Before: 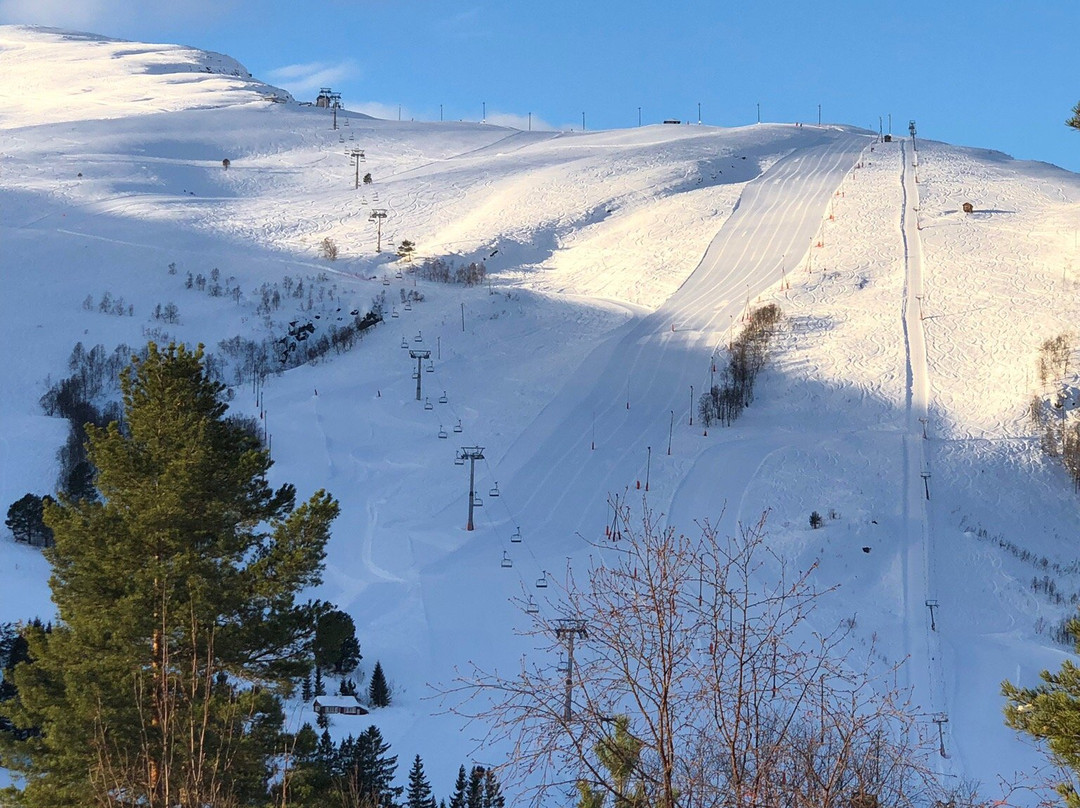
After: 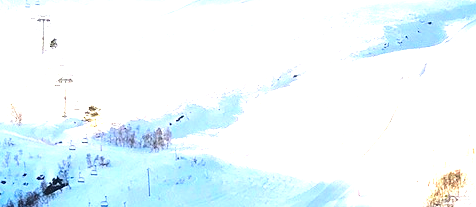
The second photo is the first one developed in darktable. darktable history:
crop: left 29.081%, top 16.823%, right 26.831%, bottom 57.519%
color balance rgb: highlights gain › luminance 5.743%, highlights gain › chroma 1.23%, highlights gain › hue 92.99°, perceptual saturation grading › global saturation 30.146%, perceptual brilliance grading › global brilliance 12.652%, perceptual brilliance grading › highlights 15.32%
tone equalizer: -7 EV 0.16 EV, -6 EV 0.616 EV, -5 EV 1.12 EV, -4 EV 1.29 EV, -3 EV 1.12 EV, -2 EV 0.6 EV, -1 EV 0.156 EV, edges refinement/feathering 500, mask exposure compensation -1.57 EV, preserve details no
